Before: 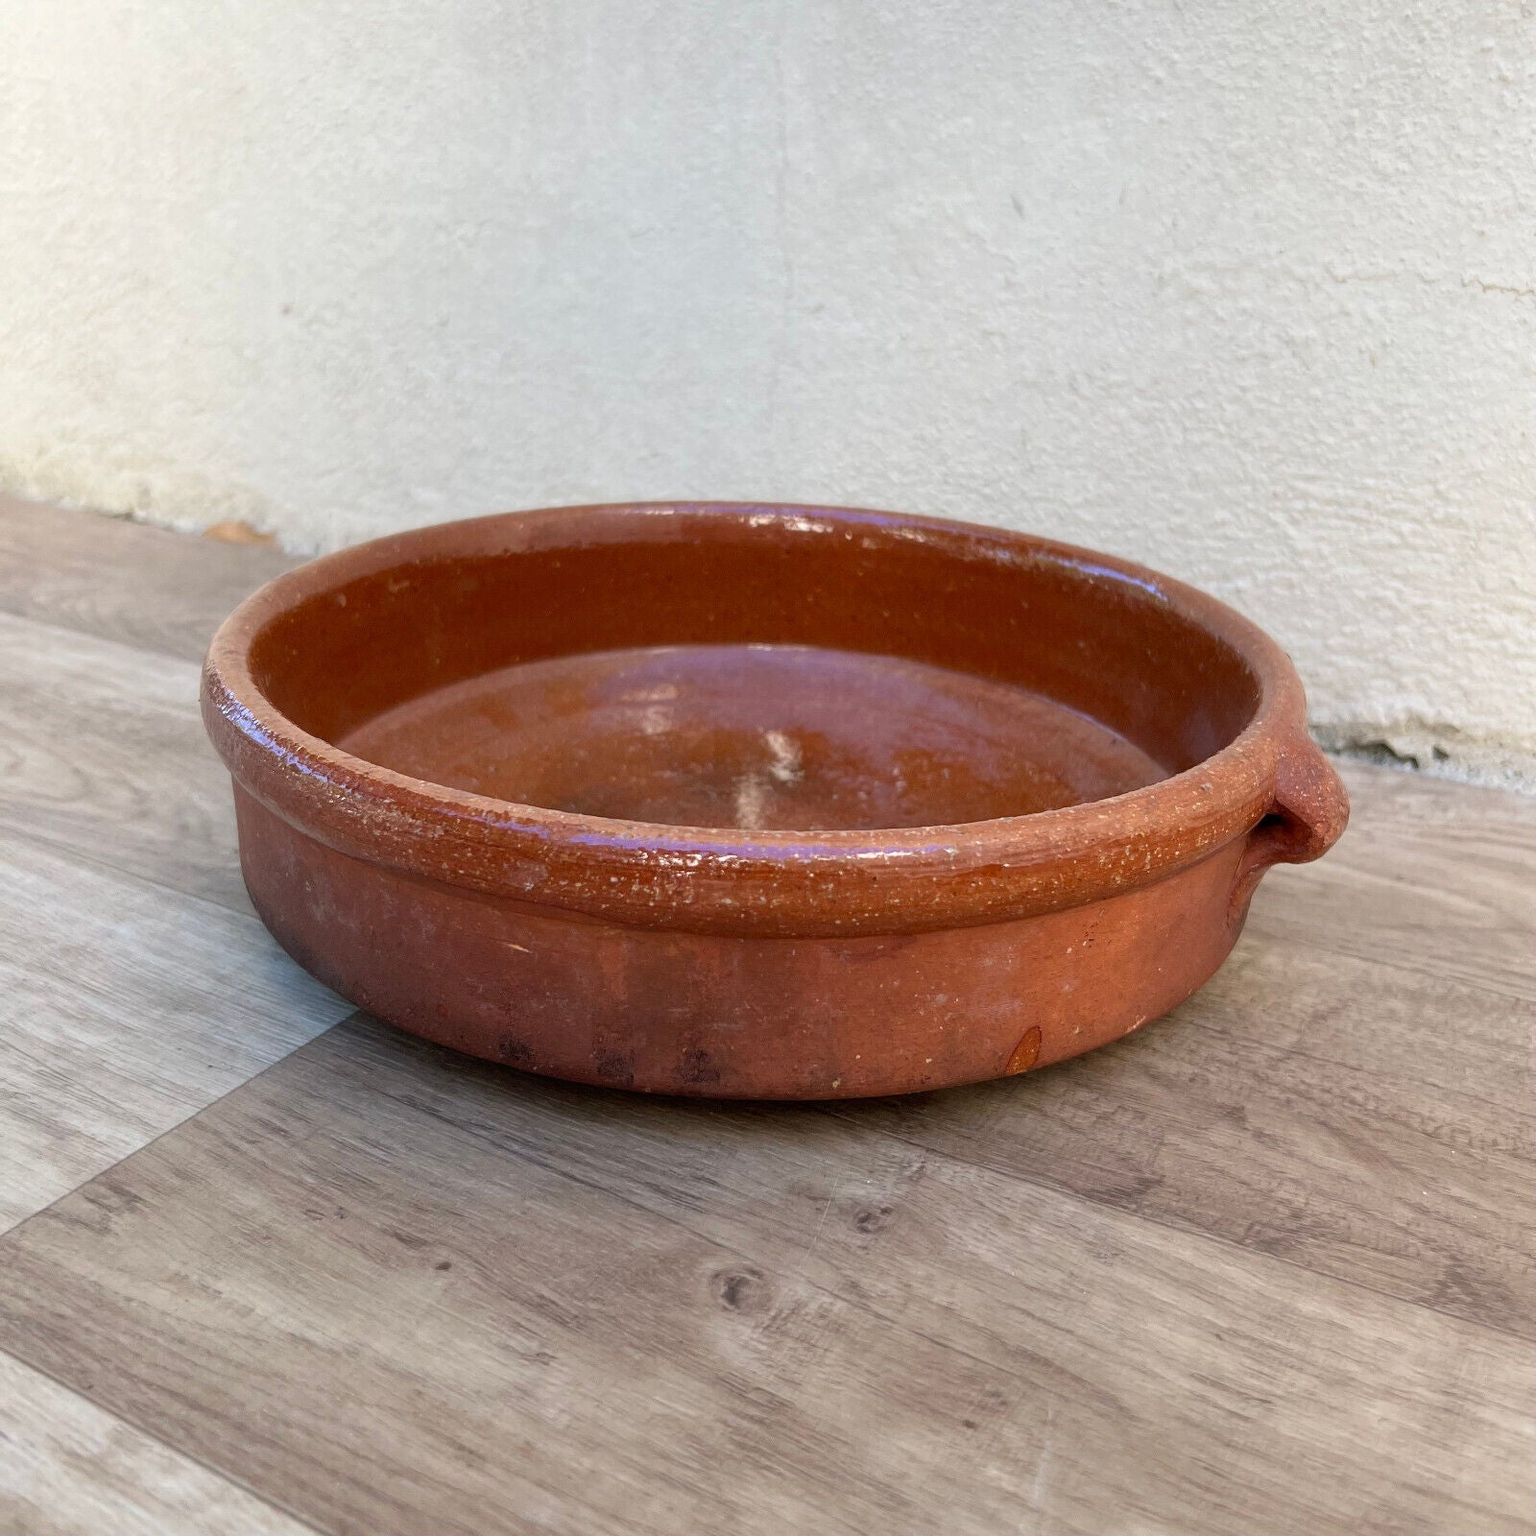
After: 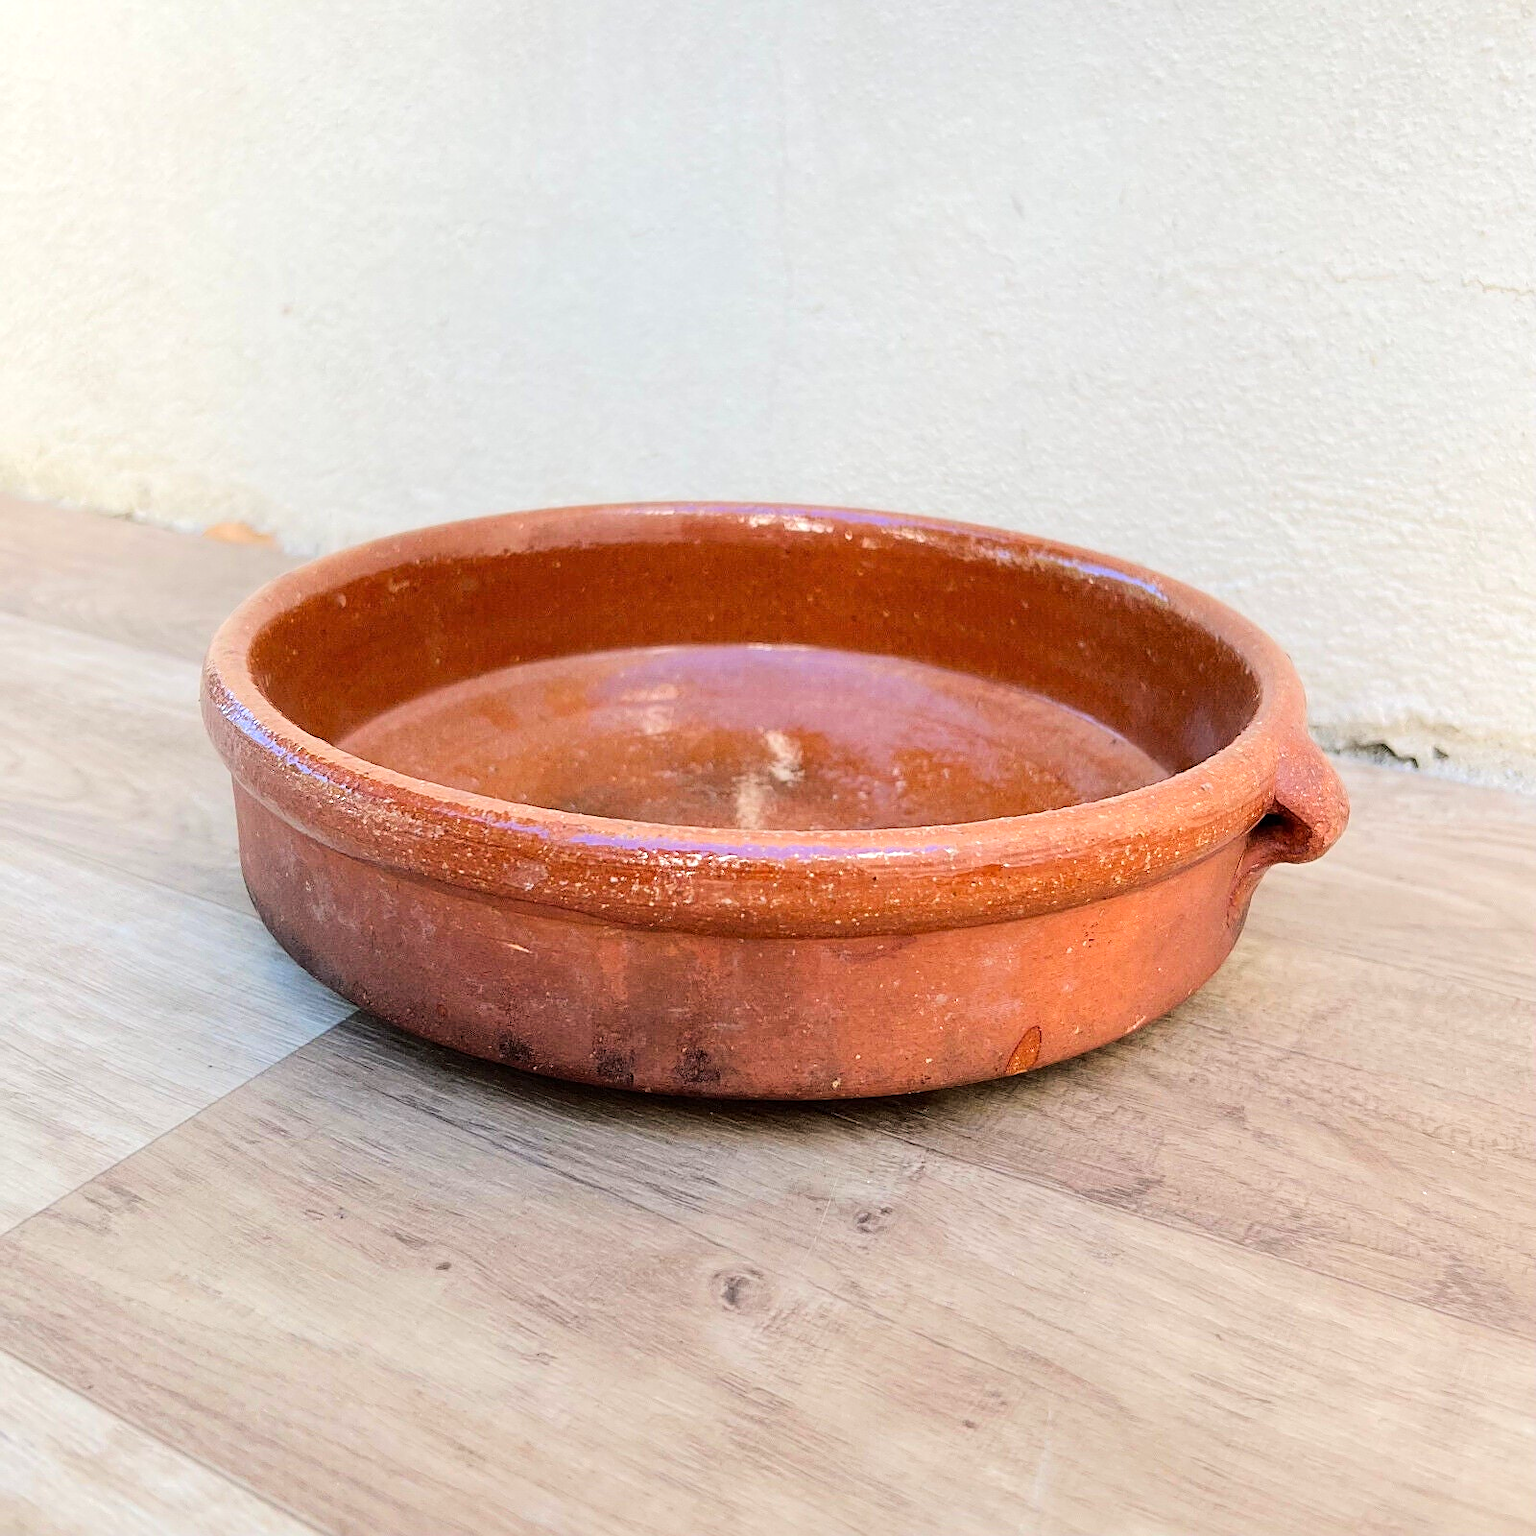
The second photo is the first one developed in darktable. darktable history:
tone equalizer: -7 EV 0.149 EV, -6 EV 0.627 EV, -5 EV 1.18 EV, -4 EV 1.3 EV, -3 EV 1.12 EV, -2 EV 0.6 EV, -1 EV 0.166 EV, edges refinement/feathering 500, mask exposure compensation -1.57 EV, preserve details no
sharpen: on, module defaults
